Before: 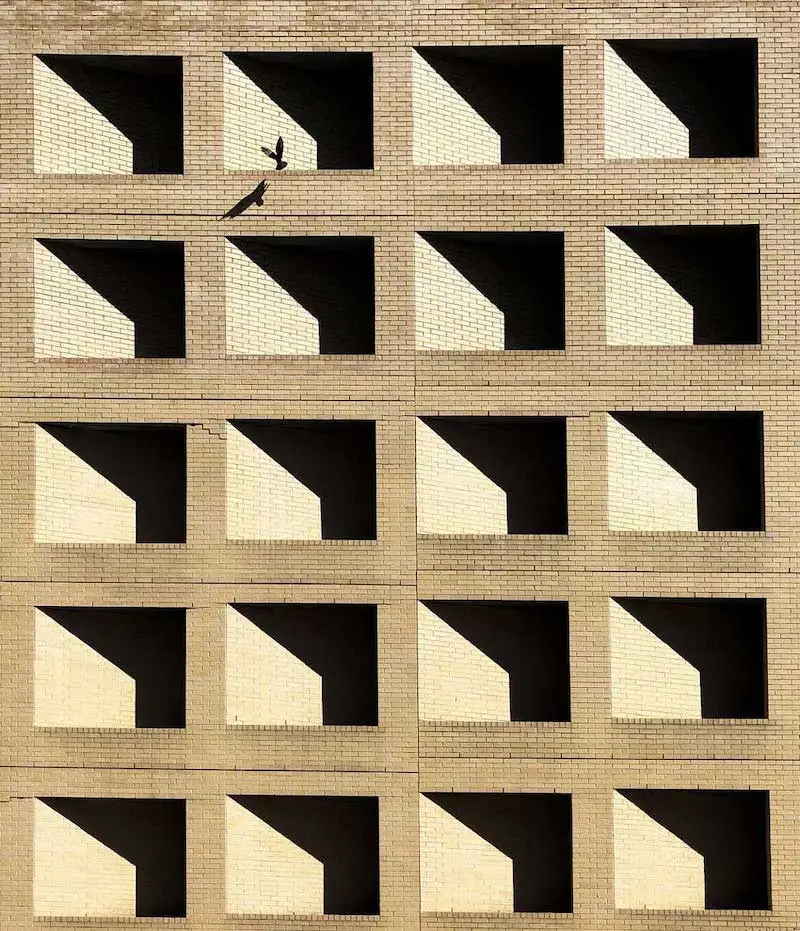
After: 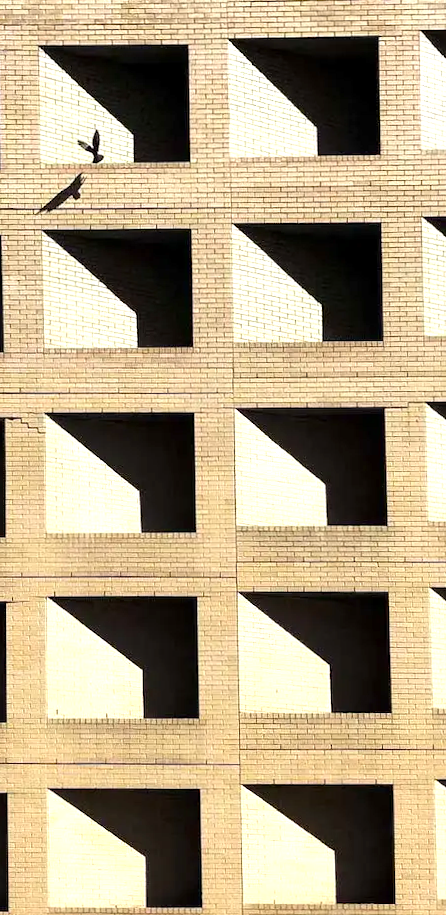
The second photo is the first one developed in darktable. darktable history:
crop and rotate: left 22.516%, right 21.234%
rotate and perspective: rotation -0.45°, automatic cropping original format, crop left 0.008, crop right 0.992, crop top 0.012, crop bottom 0.988
exposure: exposure 0.6 EV, compensate highlight preservation false
